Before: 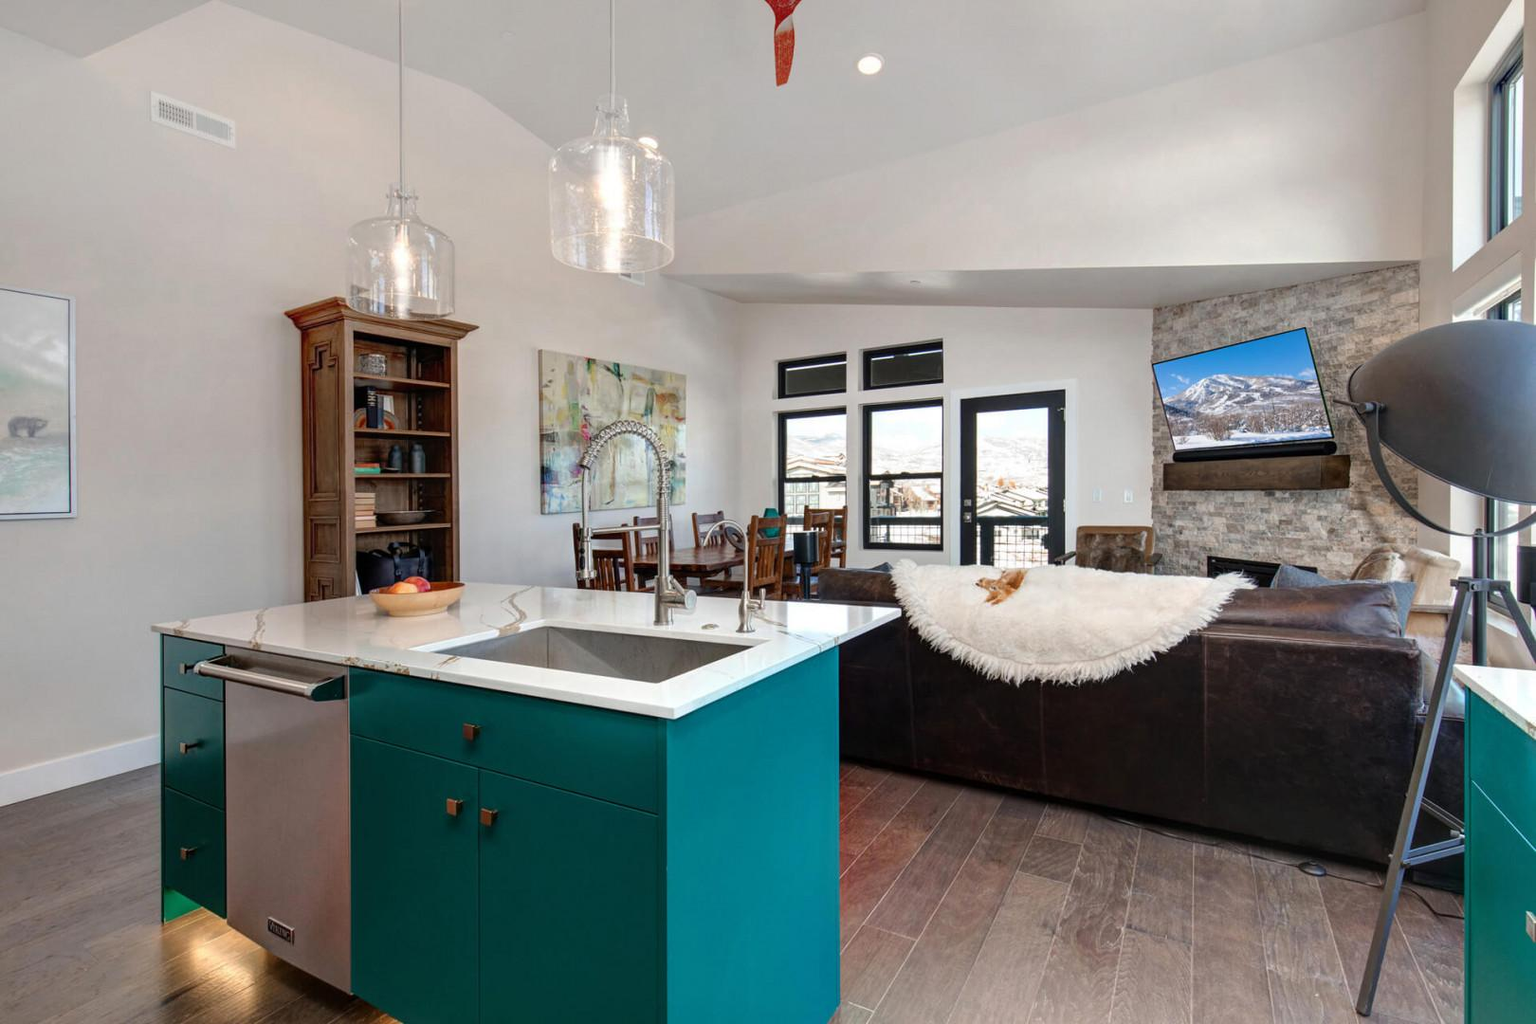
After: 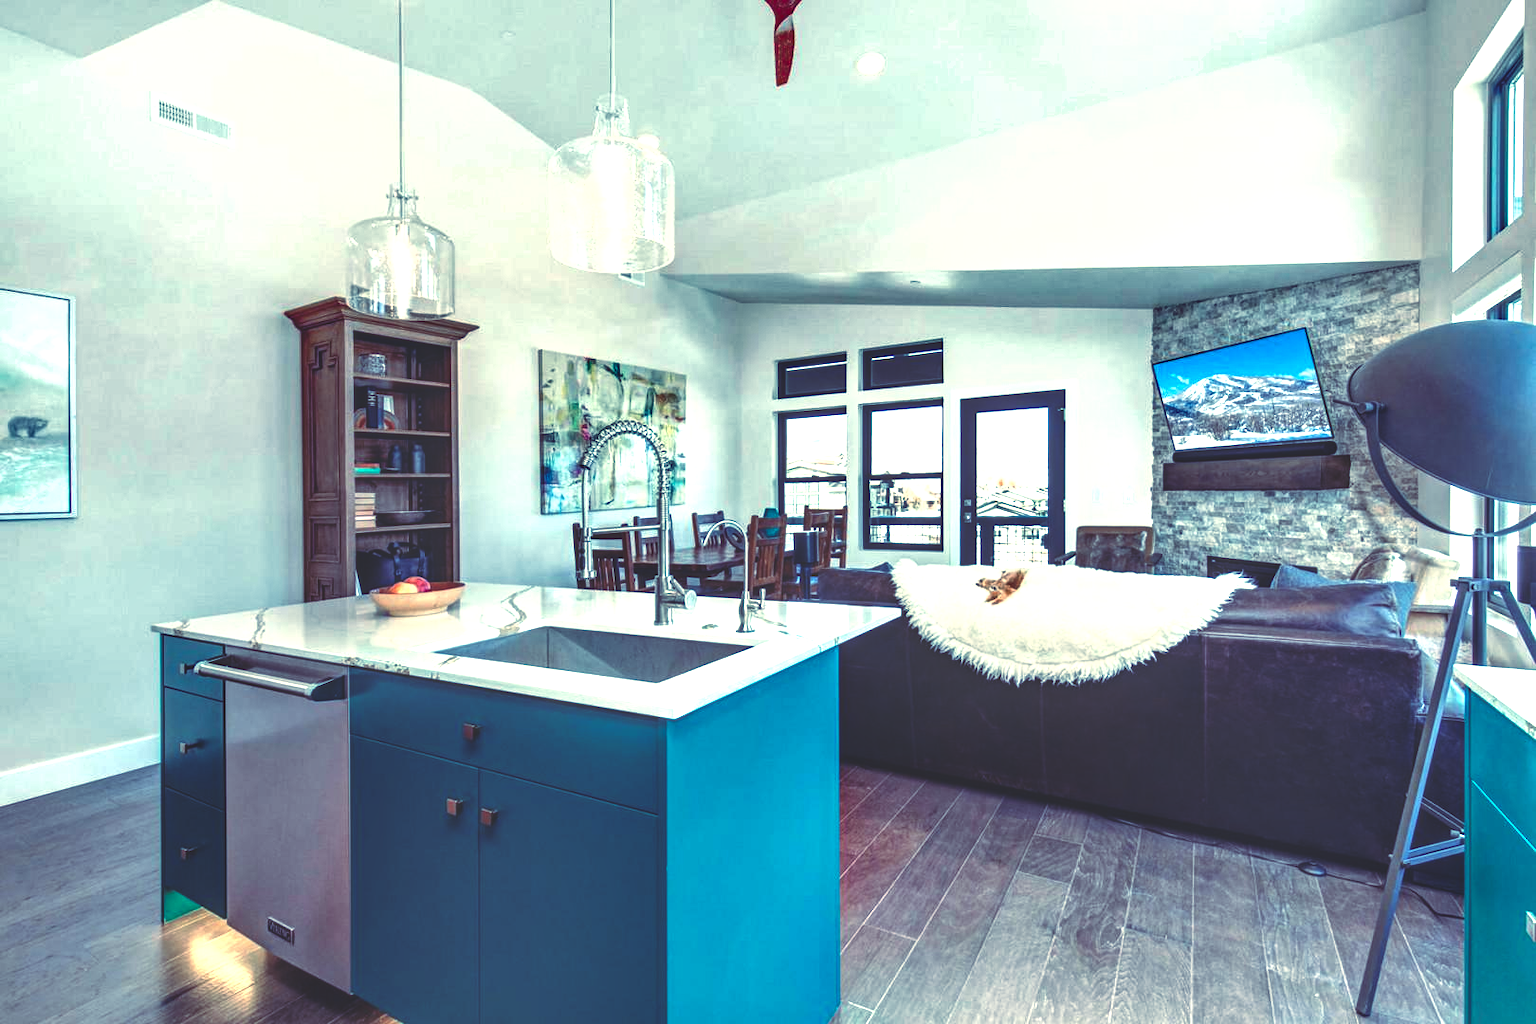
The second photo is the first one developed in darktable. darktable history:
local contrast: highlights 25%, detail 130%
rgb curve: curves: ch0 [(0, 0.186) (0.314, 0.284) (0.576, 0.466) (0.805, 0.691) (0.936, 0.886)]; ch1 [(0, 0.186) (0.314, 0.284) (0.581, 0.534) (0.771, 0.746) (0.936, 0.958)]; ch2 [(0, 0.216) (0.275, 0.39) (1, 1)], mode RGB, independent channels, compensate middle gray true, preserve colors none
exposure: exposure 0.943 EV, compensate highlight preservation false
shadows and highlights: shadows 49, highlights -41, soften with gaussian
